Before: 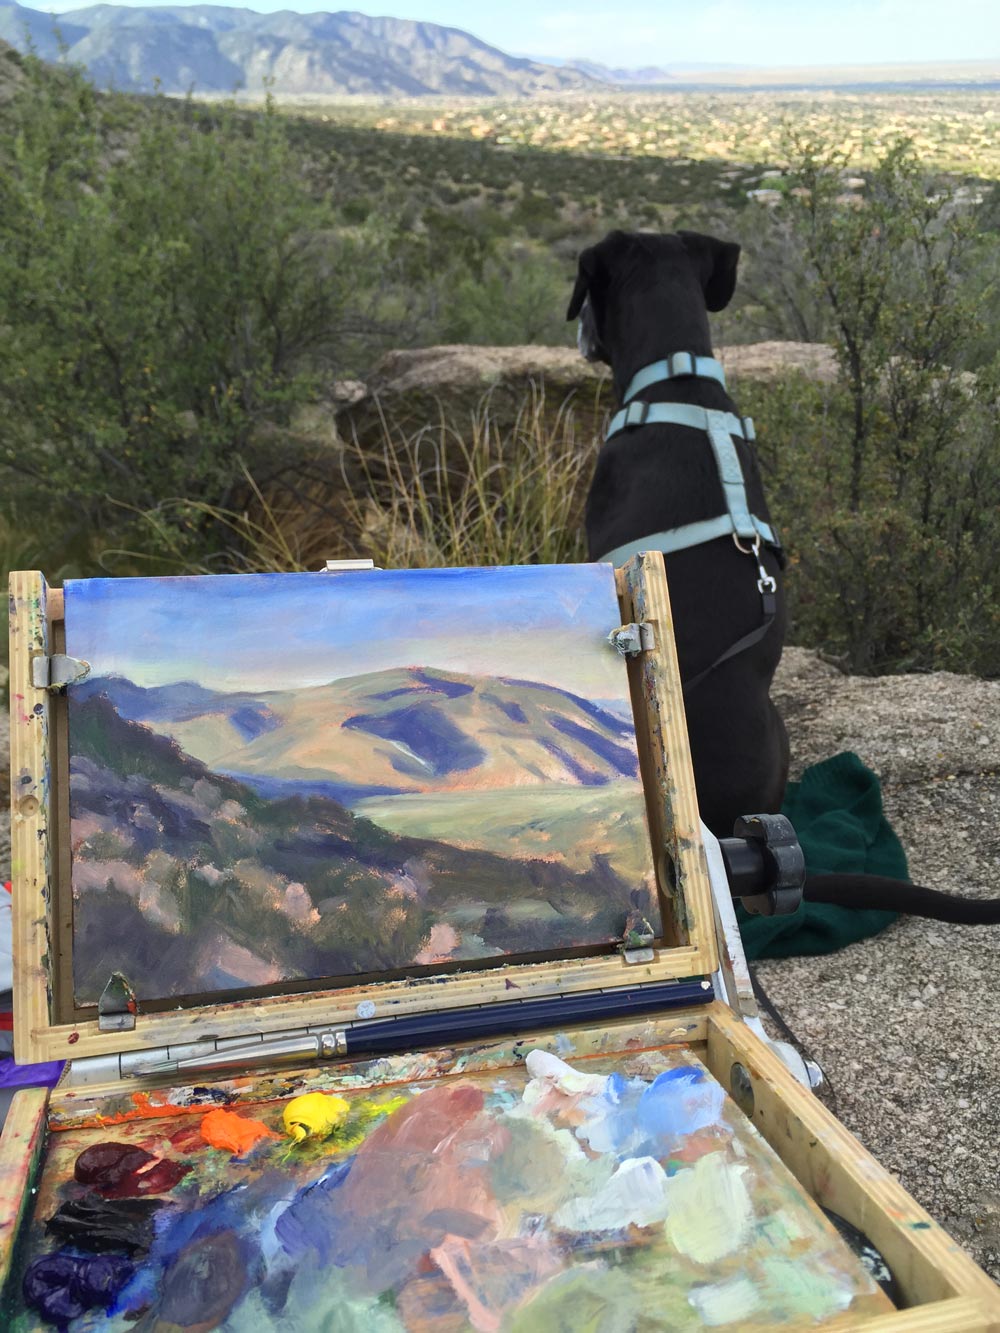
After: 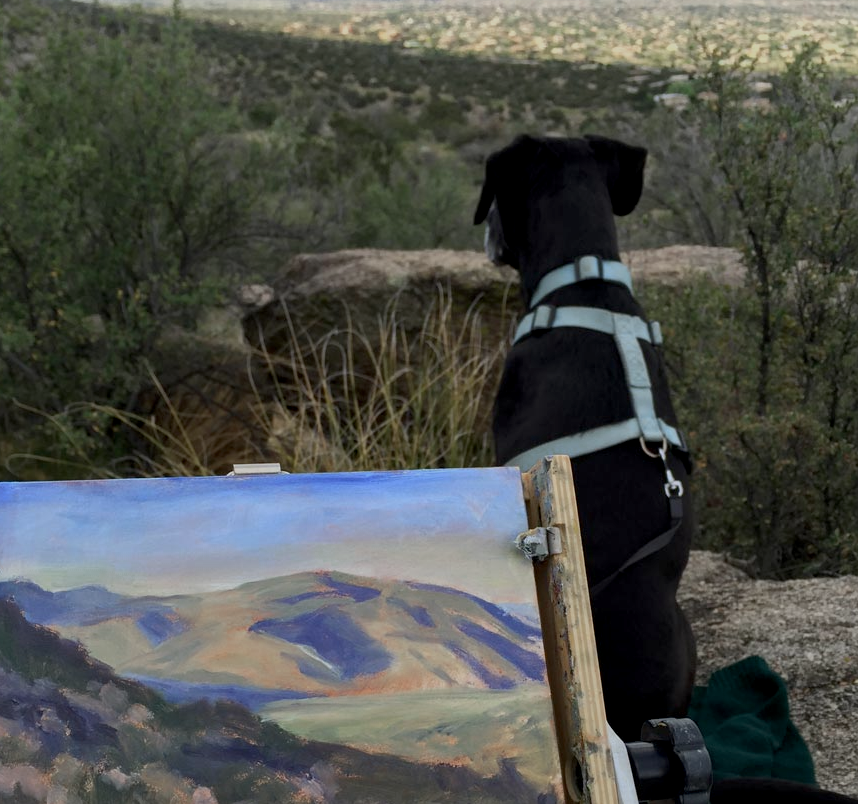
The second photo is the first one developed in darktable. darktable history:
exposure: black level correction 0.009, exposure -0.61 EV, compensate exposure bias true, compensate highlight preservation false
tone equalizer: mask exposure compensation -0.489 EV
color zones: curves: ch0 [(0, 0.5) (0.125, 0.4) (0.25, 0.5) (0.375, 0.4) (0.5, 0.4) (0.625, 0.6) (0.75, 0.6) (0.875, 0.5)]; ch1 [(0, 0.4) (0.125, 0.5) (0.25, 0.4) (0.375, 0.4) (0.5, 0.4) (0.625, 0.4) (0.75, 0.5) (0.875, 0.4)]; ch2 [(0, 0.6) (0.125, 0.5) (0.25, 0.5) (0.375, 0.6) (0.5, 0.6) (0.625, 0.5) (0.75, 0.5) (0.875, 0.5)]
crop and rotate: left 9.355%, top 7.33%, right 4.802%, bottom 32.307%
